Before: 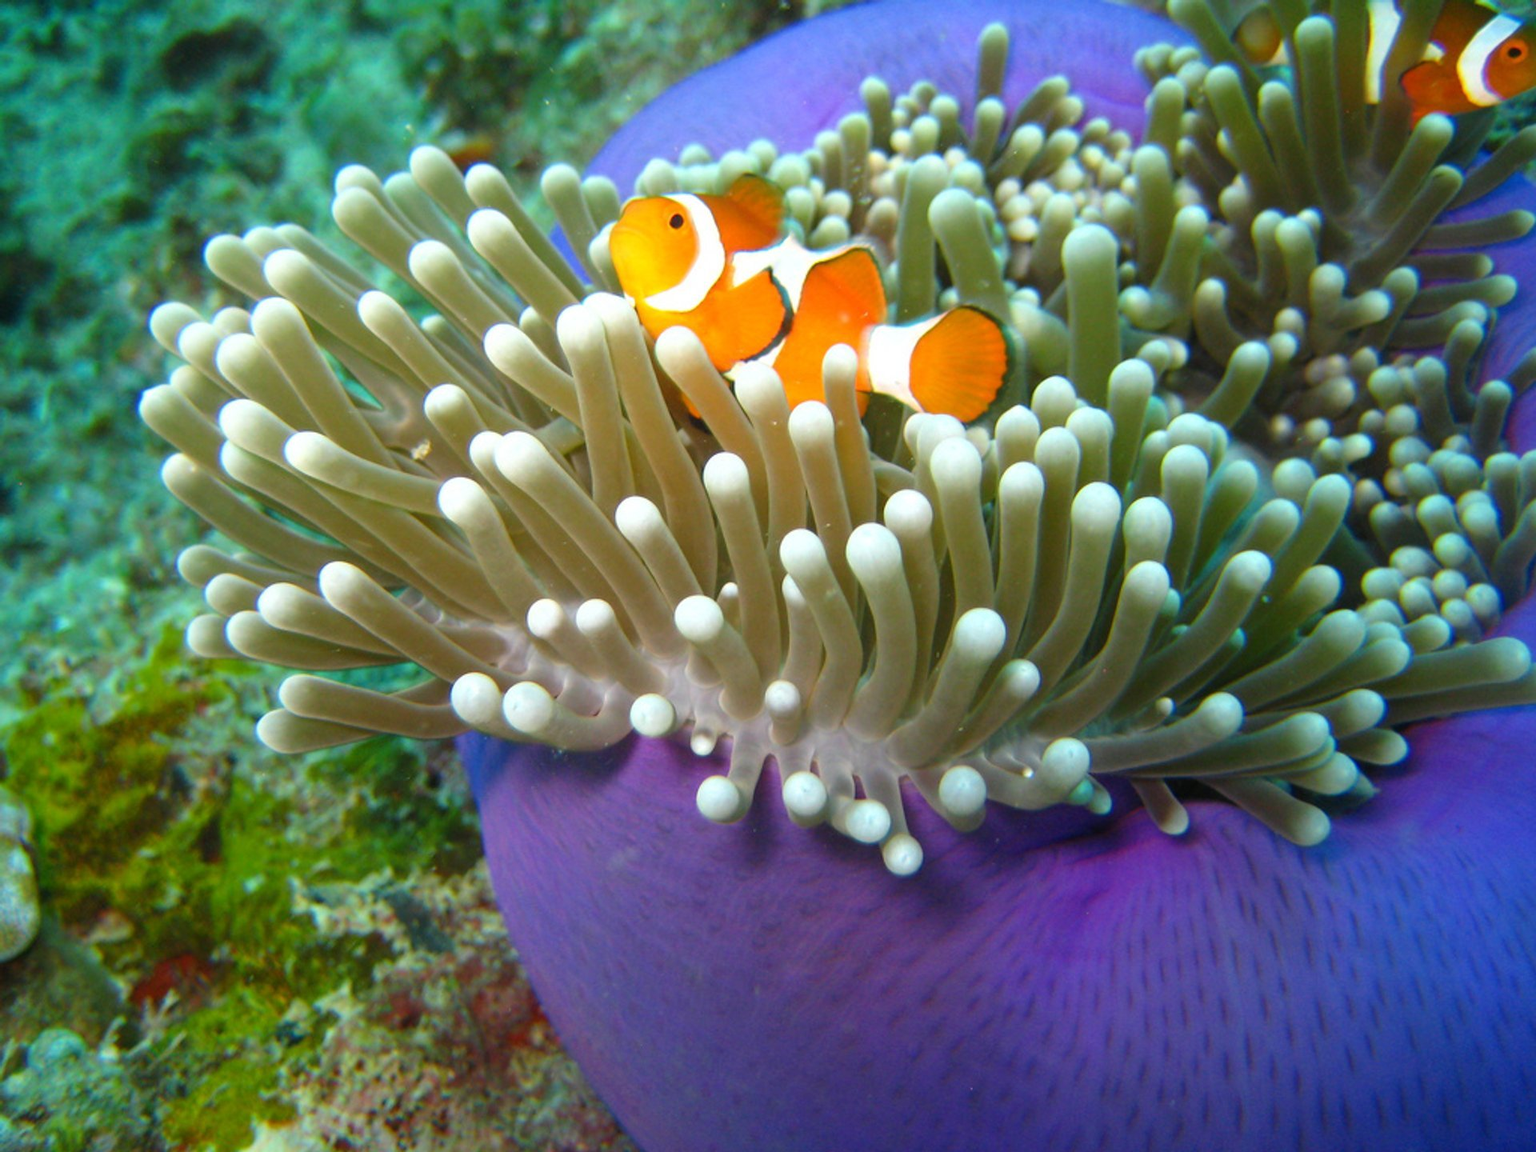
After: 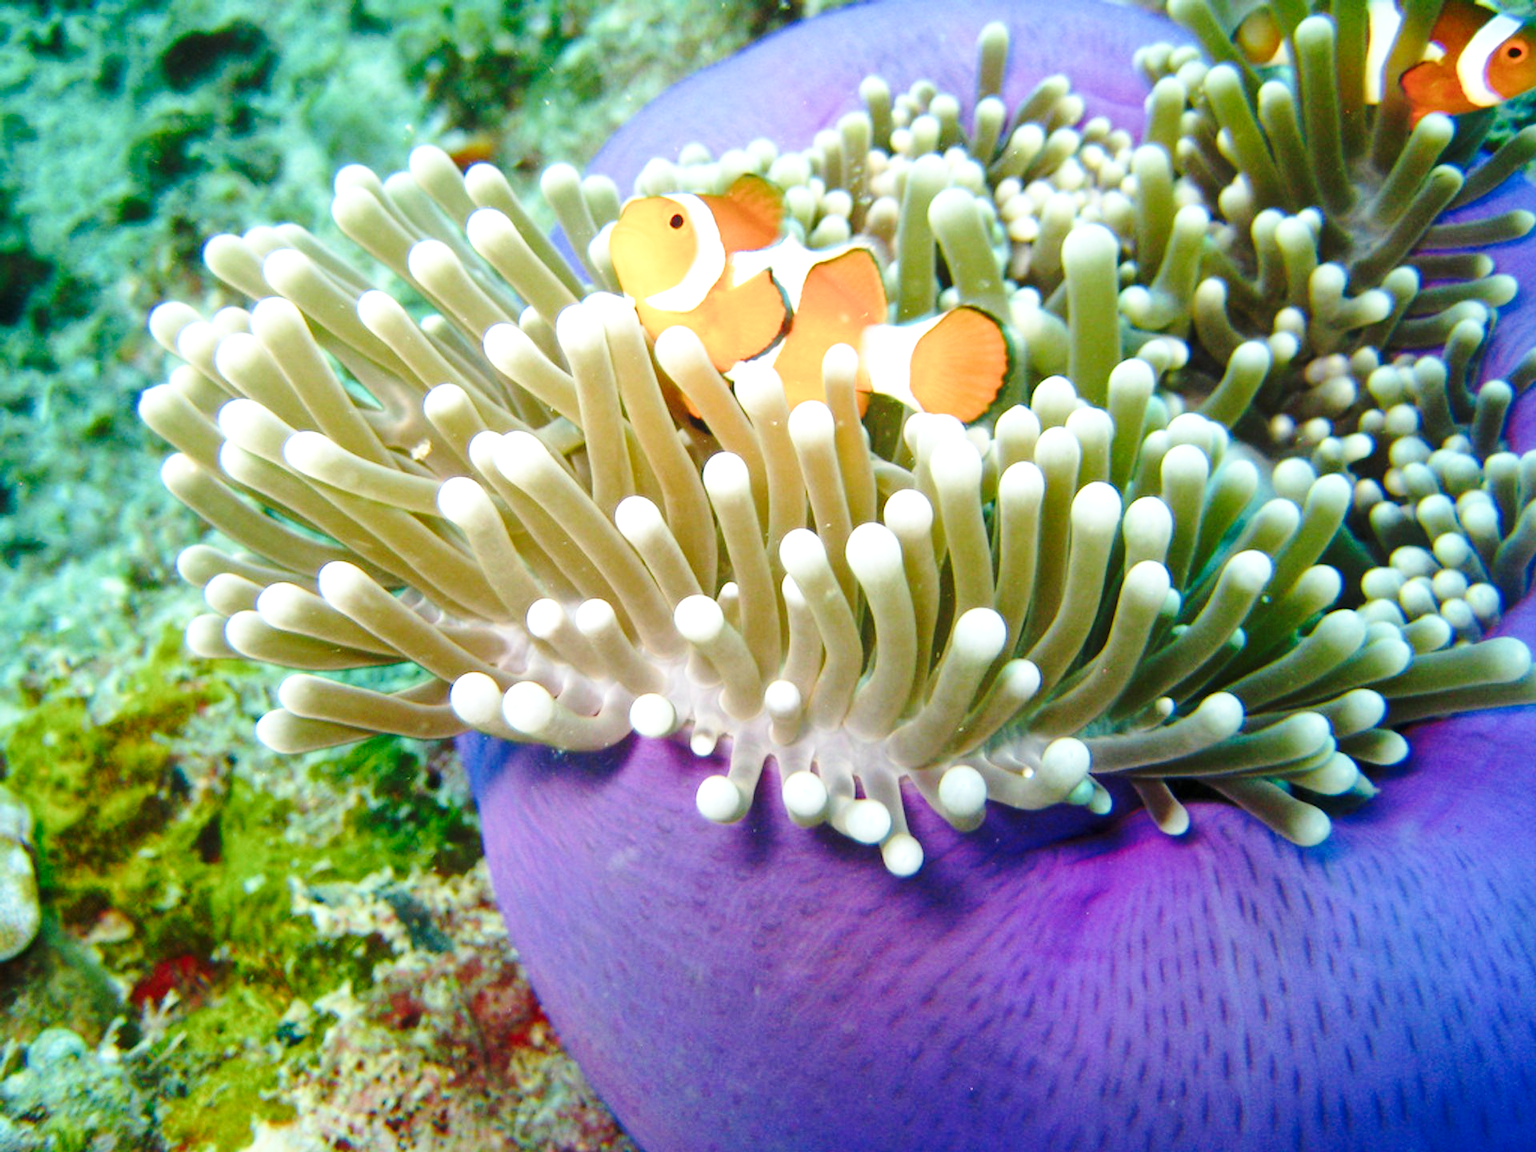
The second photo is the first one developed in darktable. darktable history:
local contrast: mode bilateral grid, contrast 21, coarseness 50, detail 119%, midtone range 0.2
base curve: curves: ch0 [(0, 0) (0.032, 0.037) (0.105, 0.228) (0.435, 0.76) (0.856, 0.983) (1, 1)], preserve colors none
color calibration: illuminant same as pipeline (D50), adaptation none (bypass), x 0.332, y 0.333, temperature 5015.18 K, gamut compression 2.98
exposure: black level correction 0.001, exposure 0.136 EV, compensate highlight preservation false
